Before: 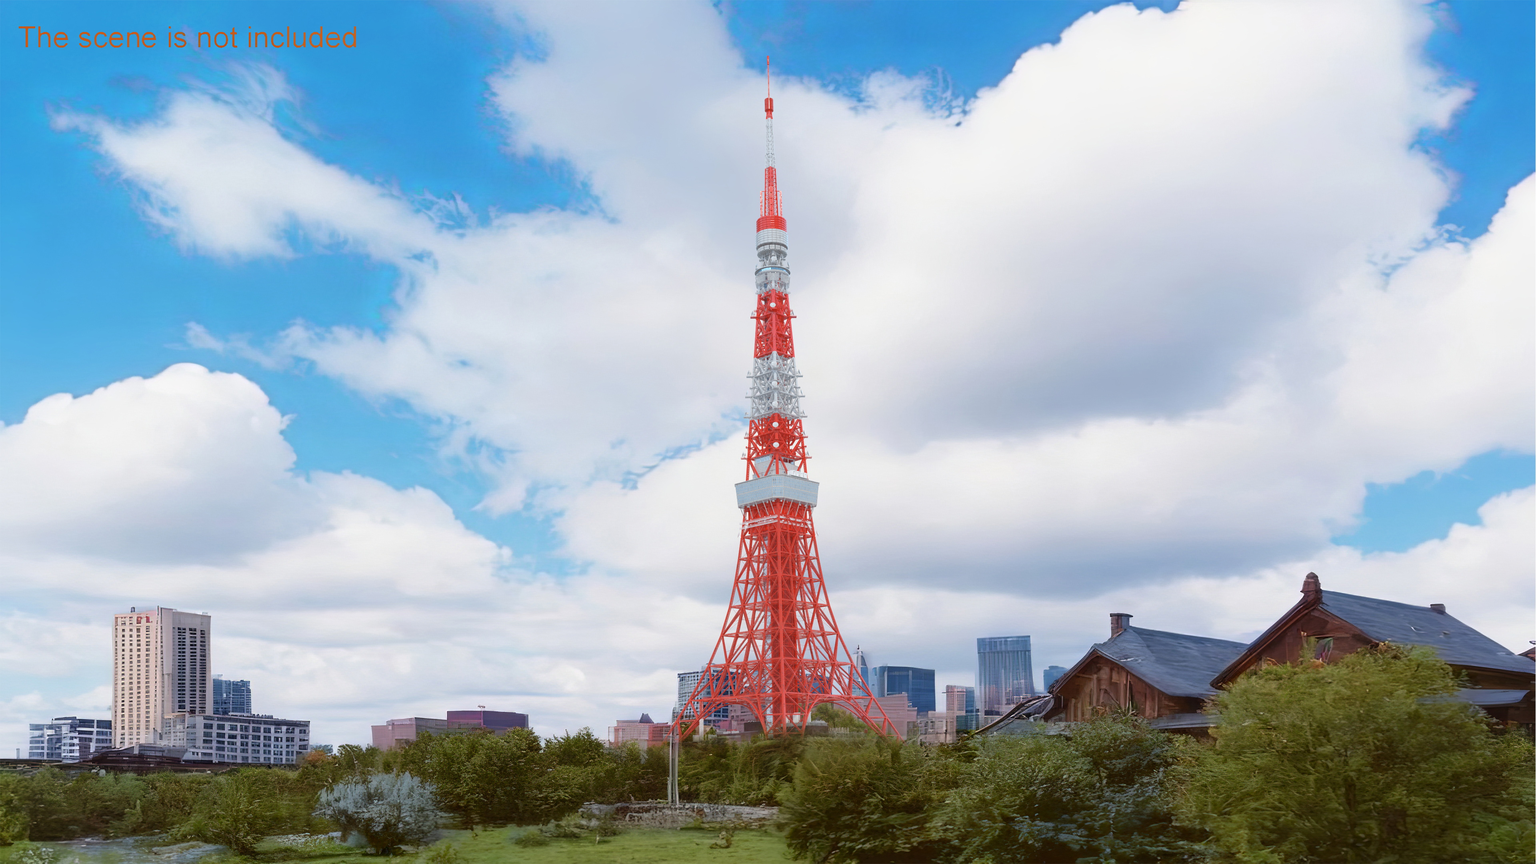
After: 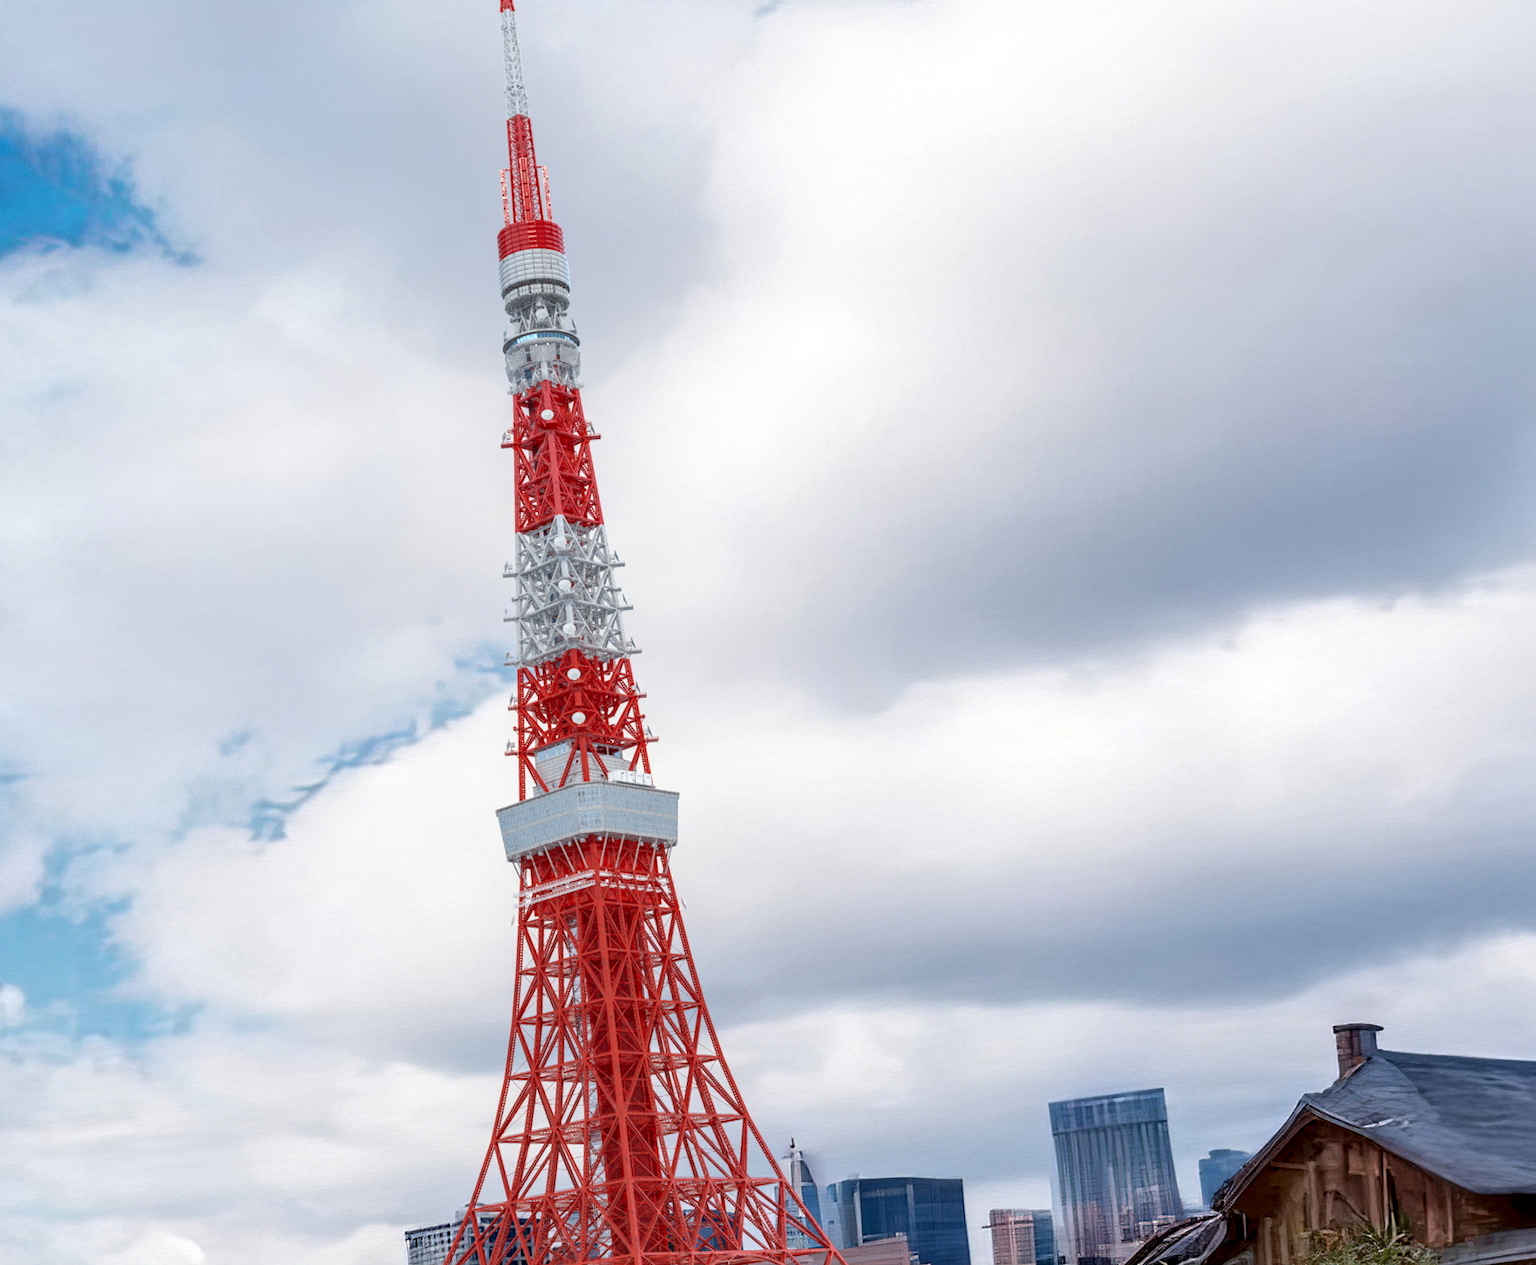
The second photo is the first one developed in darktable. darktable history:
crop: left 32.075%, top 10.976%, right 18.355%, bottom 17.596%
local contrast: detail 154%
rotate and perspective: rotation -4.57°, crop left 0.054, crop right 0.944, crop top 0.087, crop bottom 0.914
